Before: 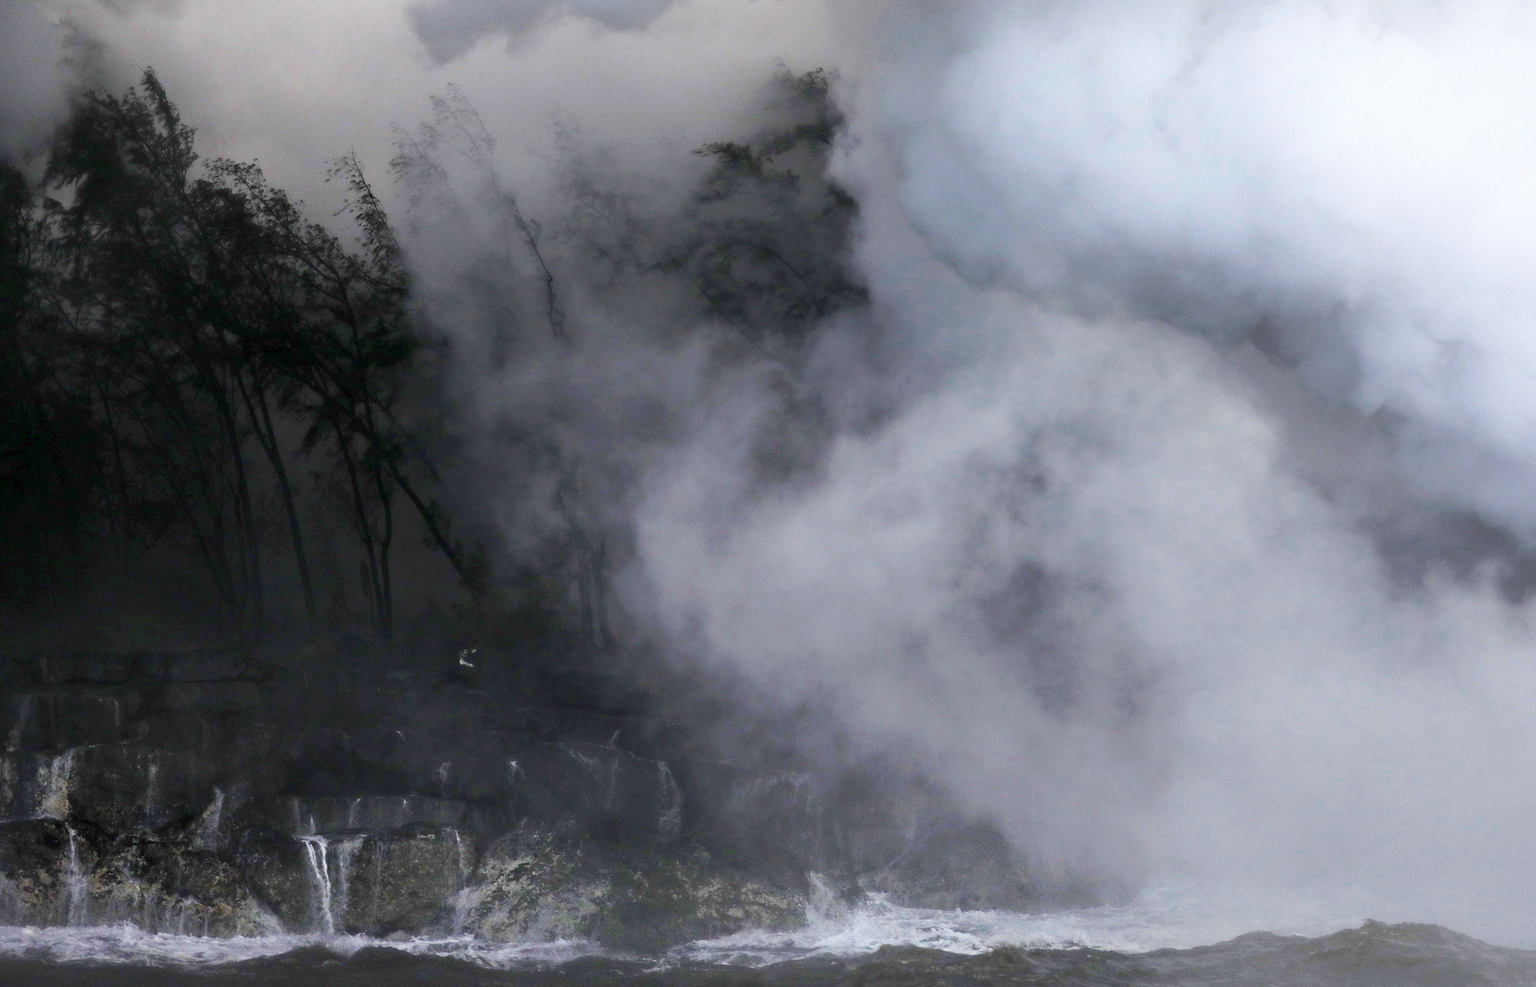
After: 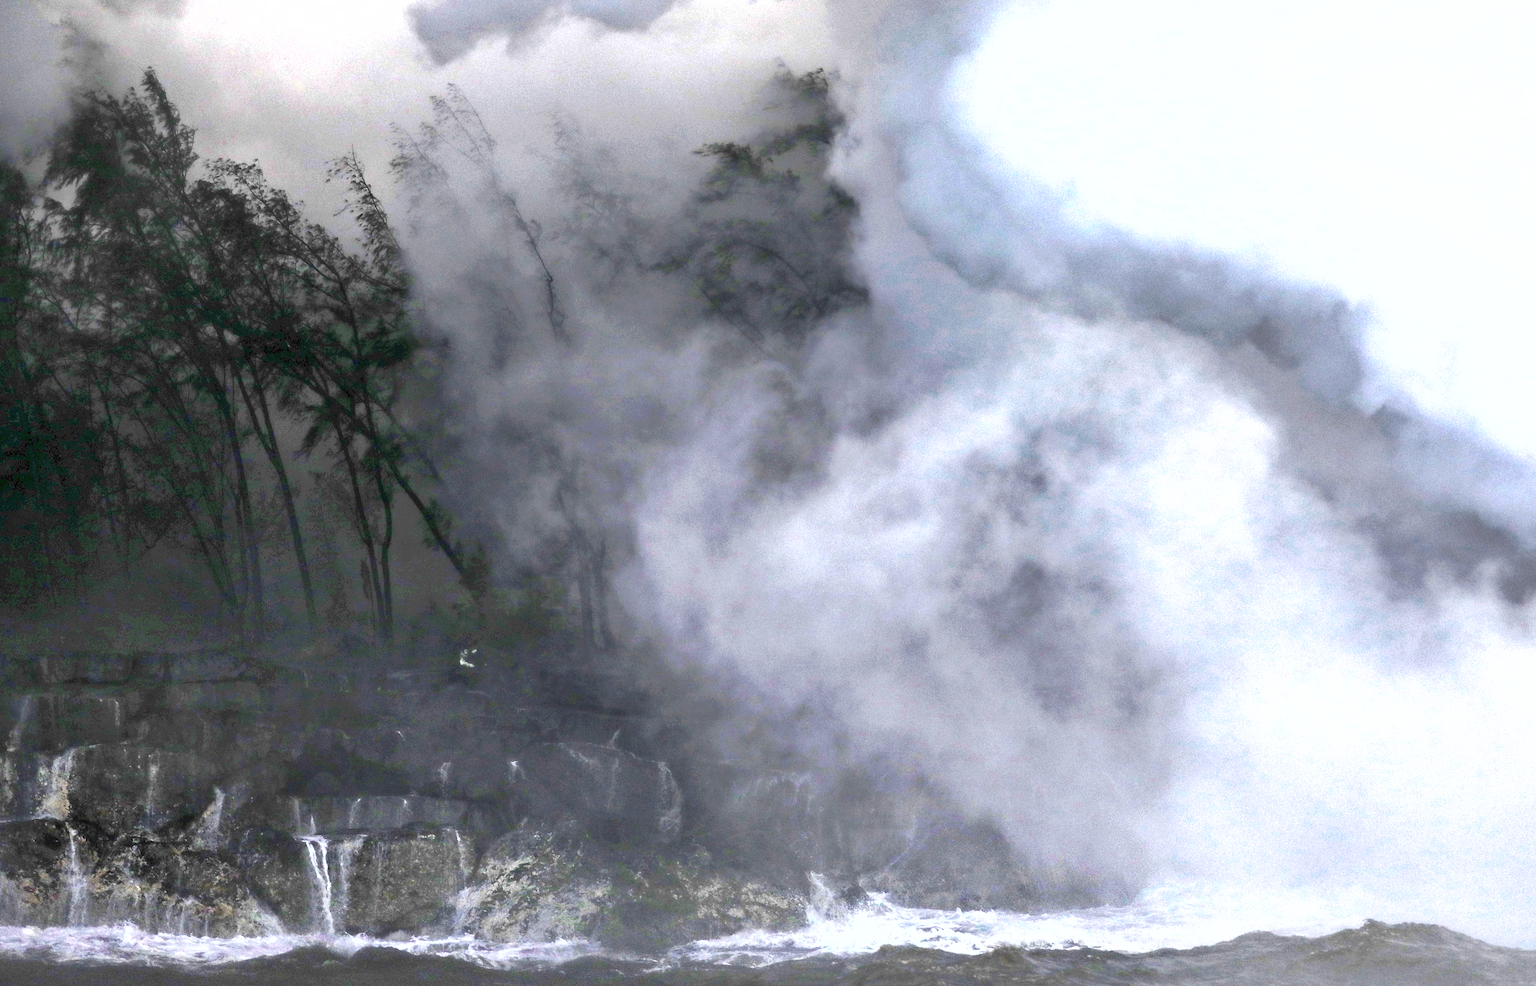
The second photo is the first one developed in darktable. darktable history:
exposure: black level correction 0, exposure 1.1 EV, compensate highlight preservation false
shadows and highlights: low approximation 0.01, soften with gaussian
